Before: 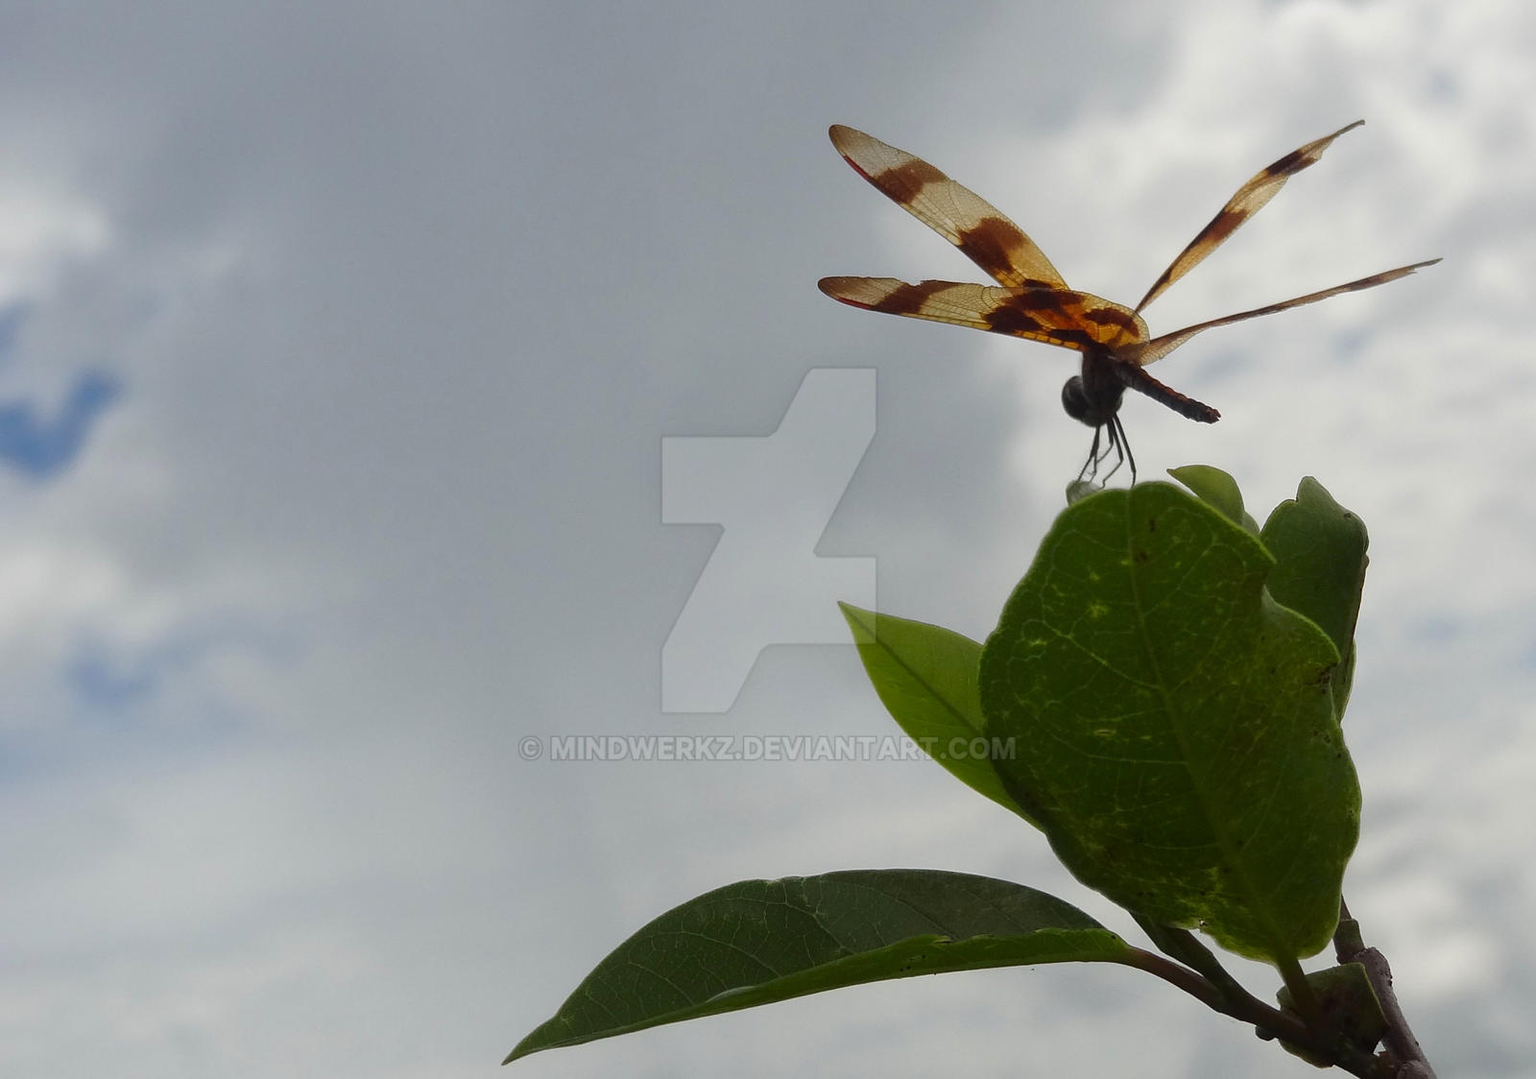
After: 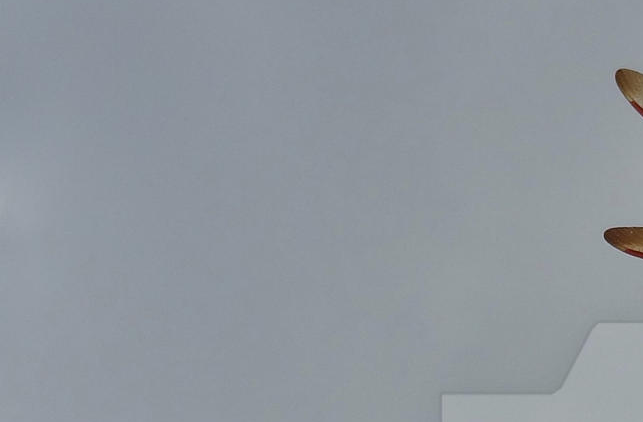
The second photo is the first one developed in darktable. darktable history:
crop: left 15.546%, top 5.463%, right 44.234%, bottom 56.971%
